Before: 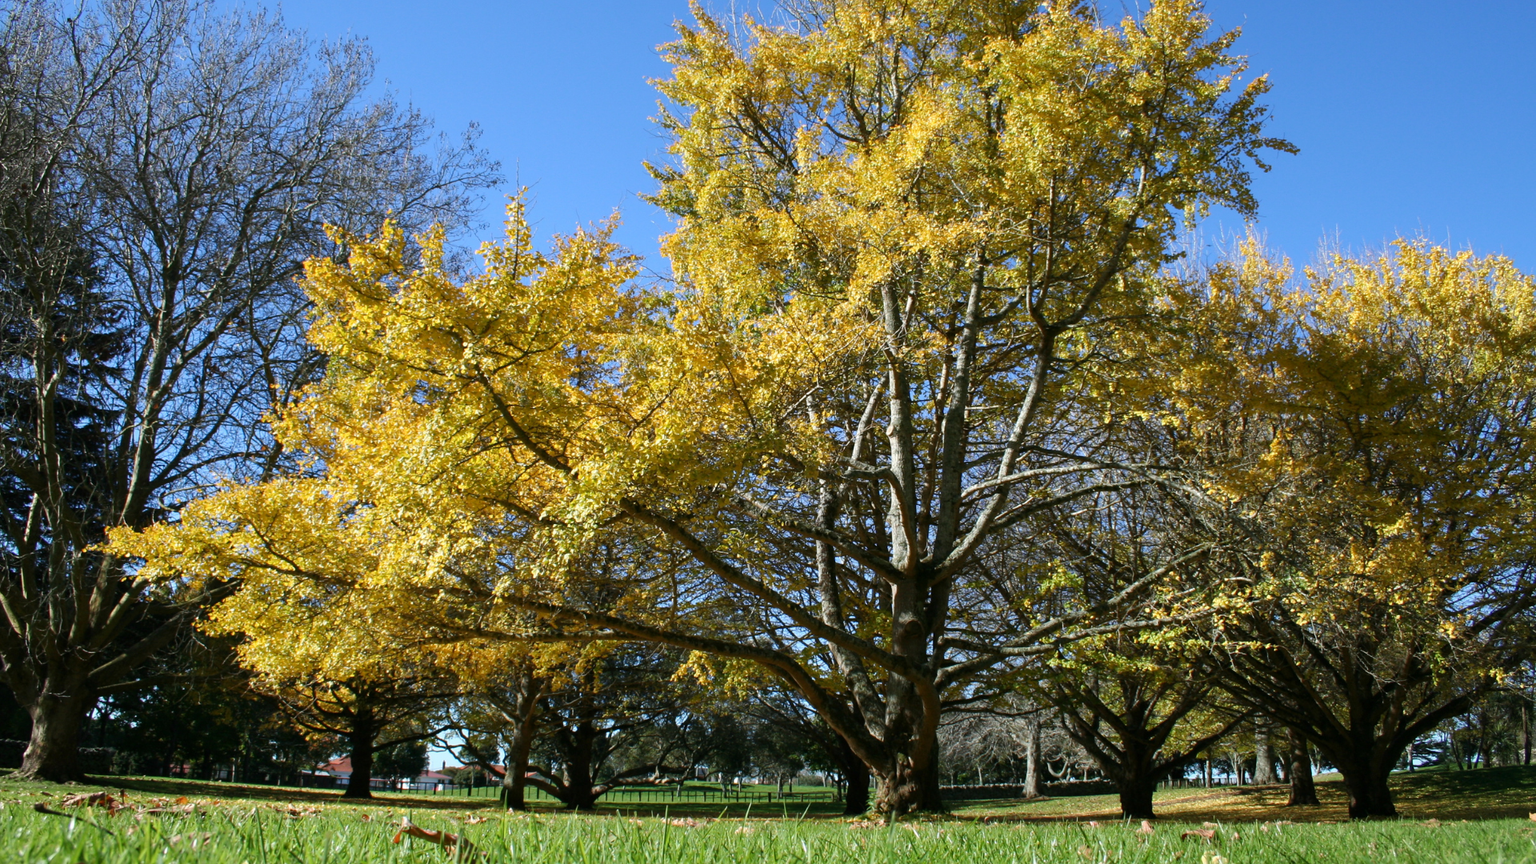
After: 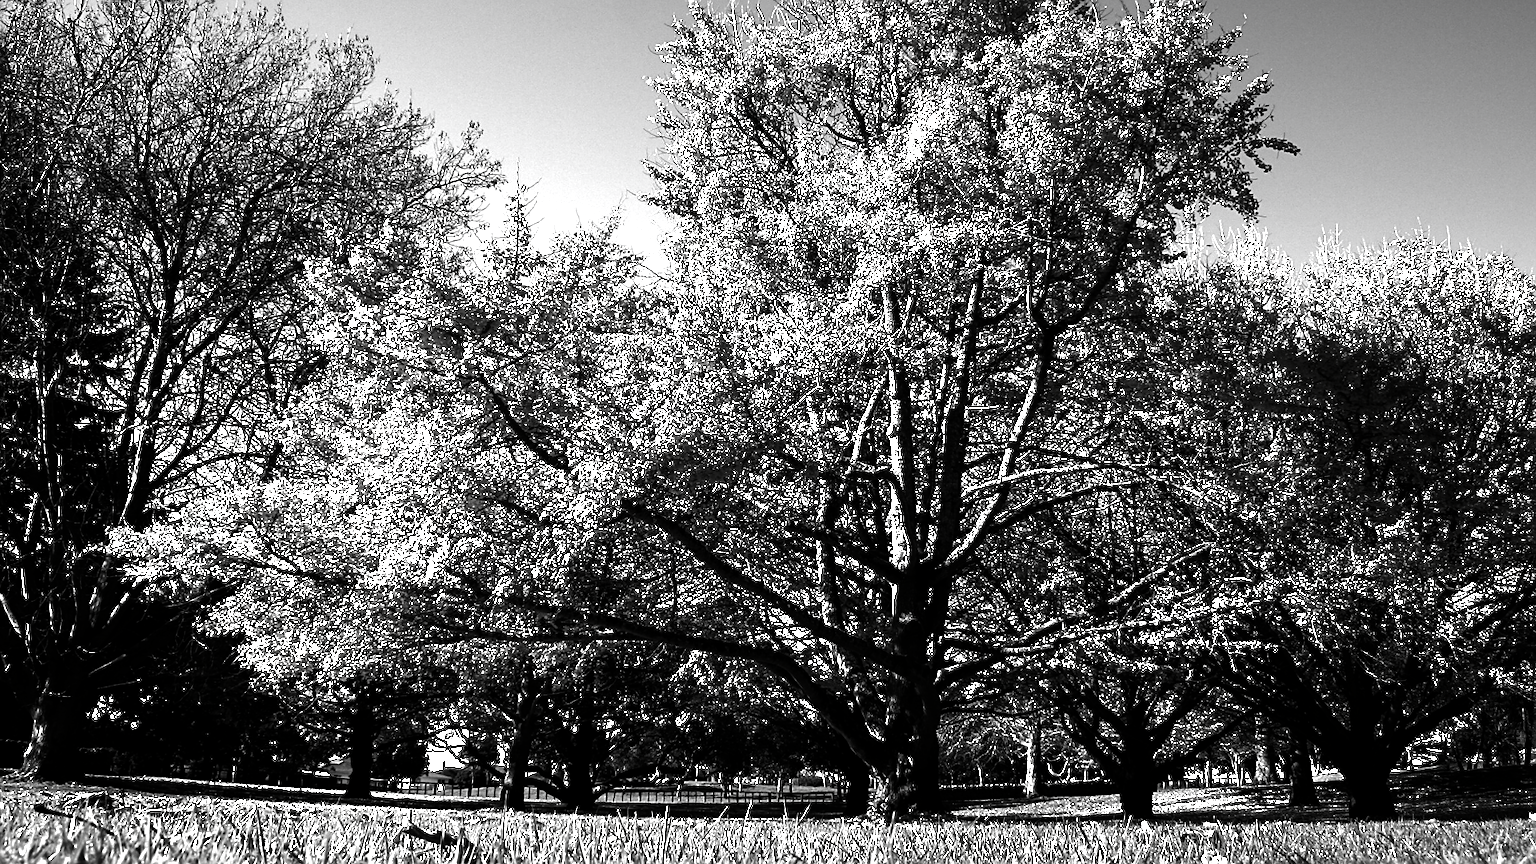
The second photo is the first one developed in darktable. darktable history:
exposure: black level correction 0, exposure 1.289 EV, compensate highlight preservation false
contrast brightness saturation: contrast 0.022, brightness -0.995, saturation -0.996
sharpen: on, module defaults
